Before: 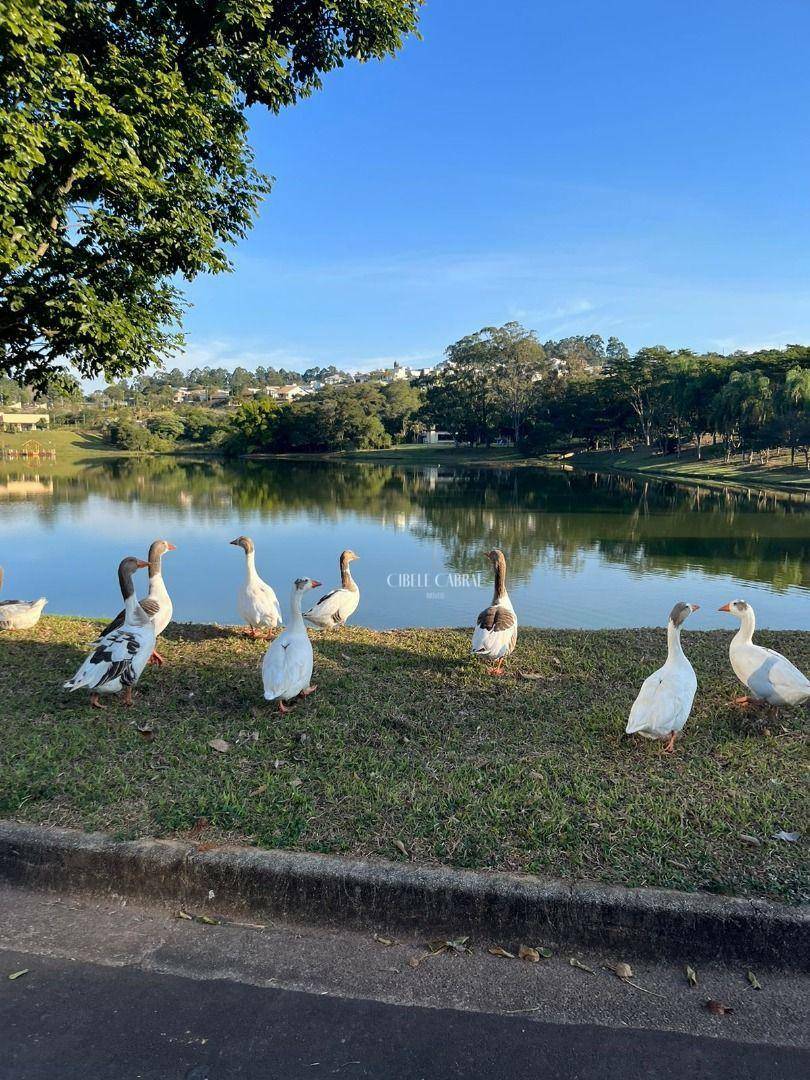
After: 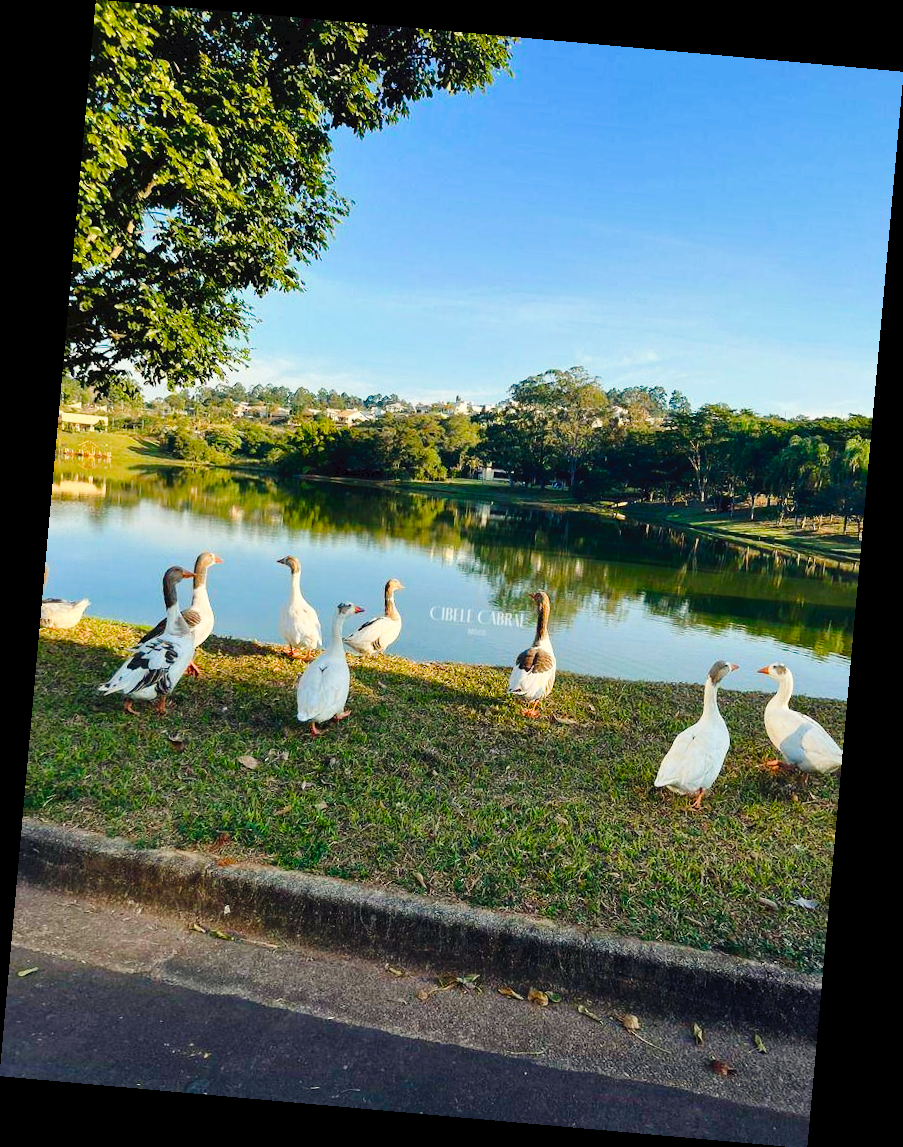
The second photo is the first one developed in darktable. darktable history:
color balance rgb: perceptual saturation grading › global saturation 35%, perceptual saturation grading › highlights -30%, perceptual saturation grading › shadows 35%, perceptual brilliance grading › global brilliance 3%, perceptual brilliance grading › highlights -3%, perceptual brilliance grading › shadows 3%
rotate and perspective: rotation 5.12°, automatic cropping off
white balance: red 1.029, blue 0.92
tone curve: curves: ch0 [(0, 0) (0.003, 0.04) (0.011, 0.04) (0.025, 0.043) (0.044, 0.049) (0.069, 0.066) (0.1, 0.095) (0.136, 0.121) (0.177, 0.154) (0.224, 0.211) (0.277, 0.281) (0.335, 0.358) (0.399, 0.452) (0.468, 0.54) (0.543, 0.628) (0.623, 0.721) (0.709, 0.801) (0.801, 0.883) (0.898, 0.948) (1, 1)], preserve colors none
